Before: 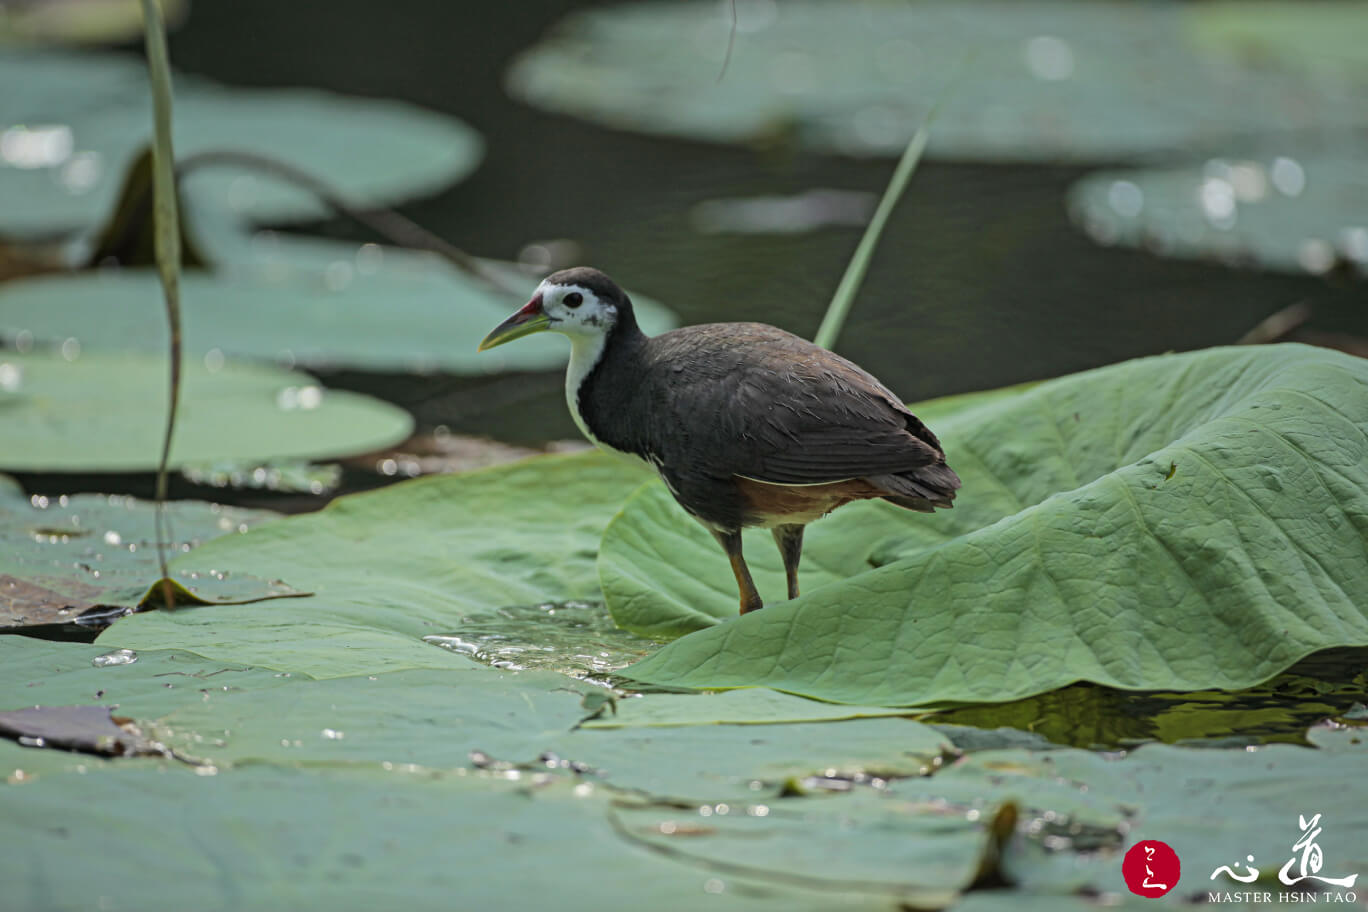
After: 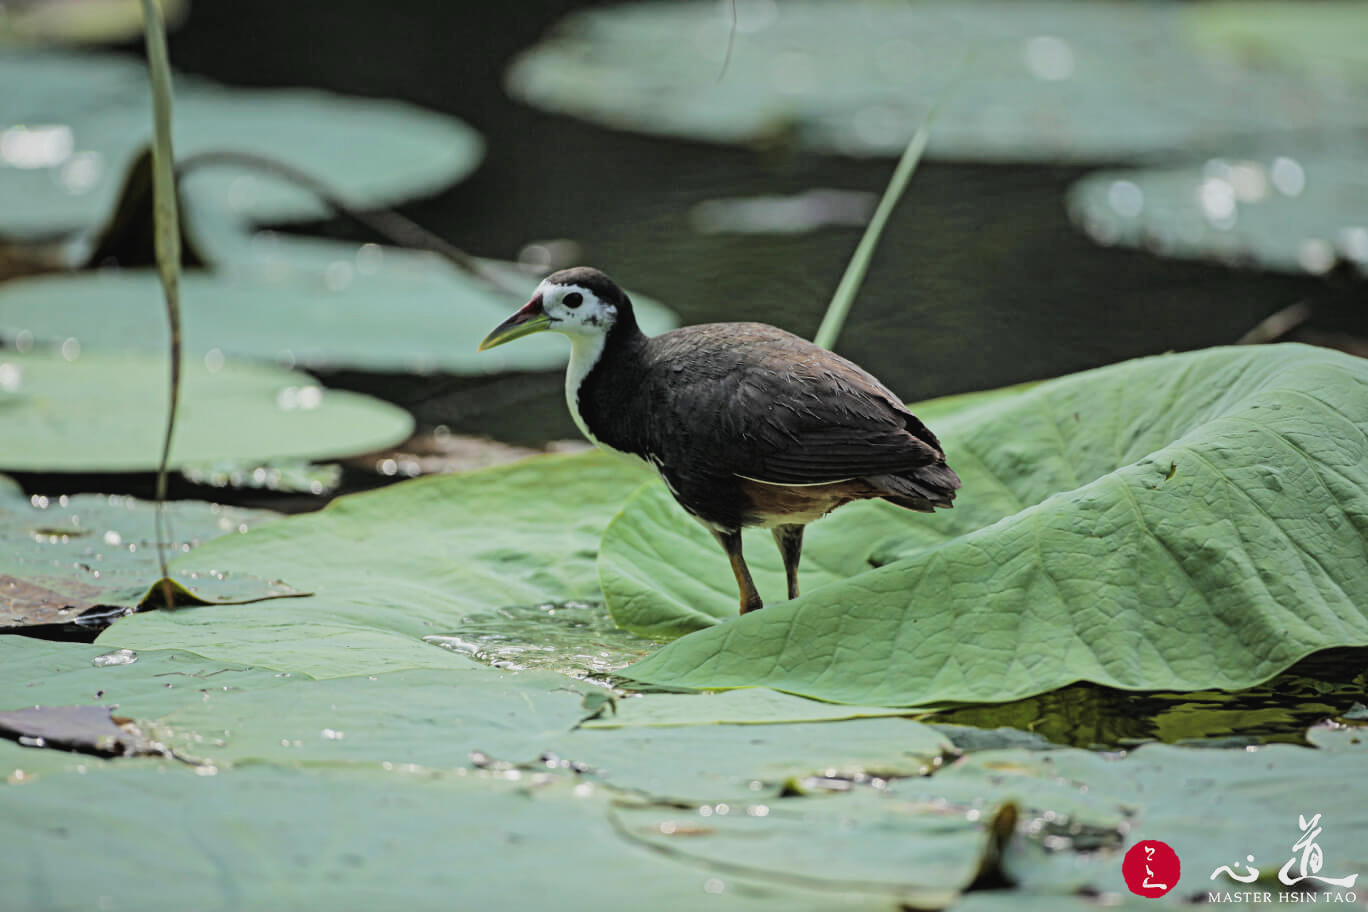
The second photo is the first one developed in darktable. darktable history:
exposure: exposure 0.608 EV, compensate highlight preservation false
filmic rgb: black relative exposure -5.03 EV, white relative exposure 3.52 EV, threshold 5.99 EV, hardness 3.19, contrast 1.201, highlights saturation mix -49.65%, iterations of high-quality reconstruction 0, enable highlight reconstruction true
tone curve: curves: ch0 [(0, 0.029) (0.253, 0.237) (1, 0.945)]; ch1 [(0, 0) (0.401, 0.42) (0.442, 0.47) (0.492, 0.498) (0.511, 0.523) (0.557, 0.565) (0.66, 0.683) (1, 1)]; ch2 [(0, 0) (0.394, 0.413) (0.5, 0.5) (0.578, 0.568) (1, 1)], preserve colors none
